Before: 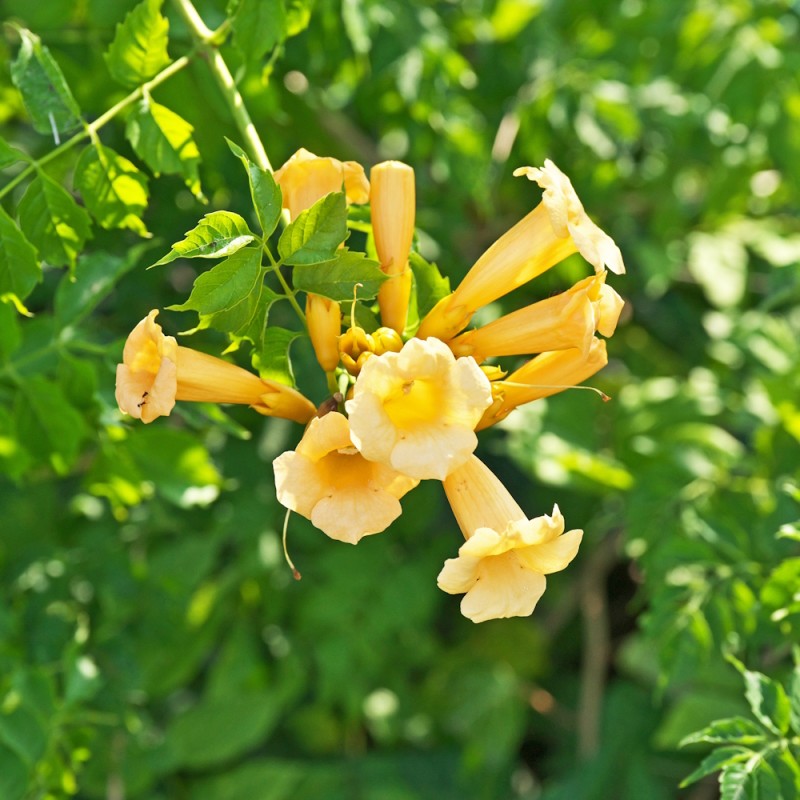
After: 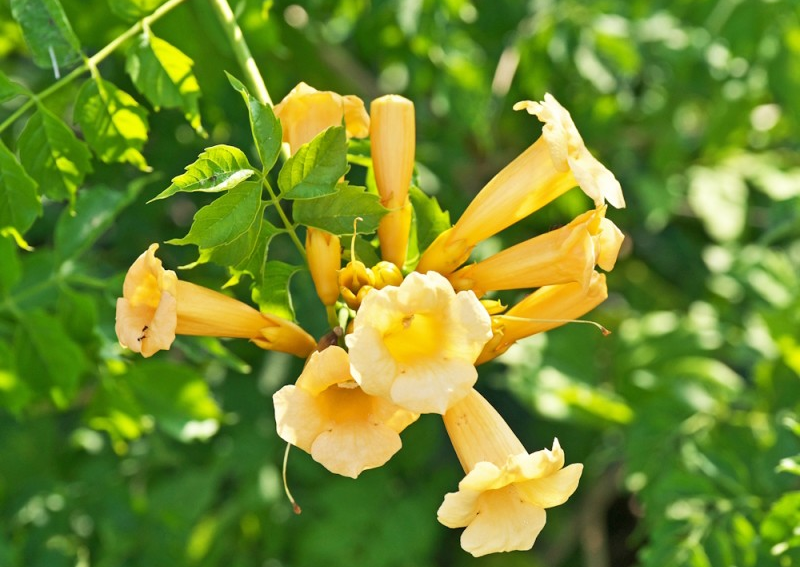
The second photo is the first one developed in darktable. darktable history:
crop and rotate: top 8.323%, bottom 20.752%
